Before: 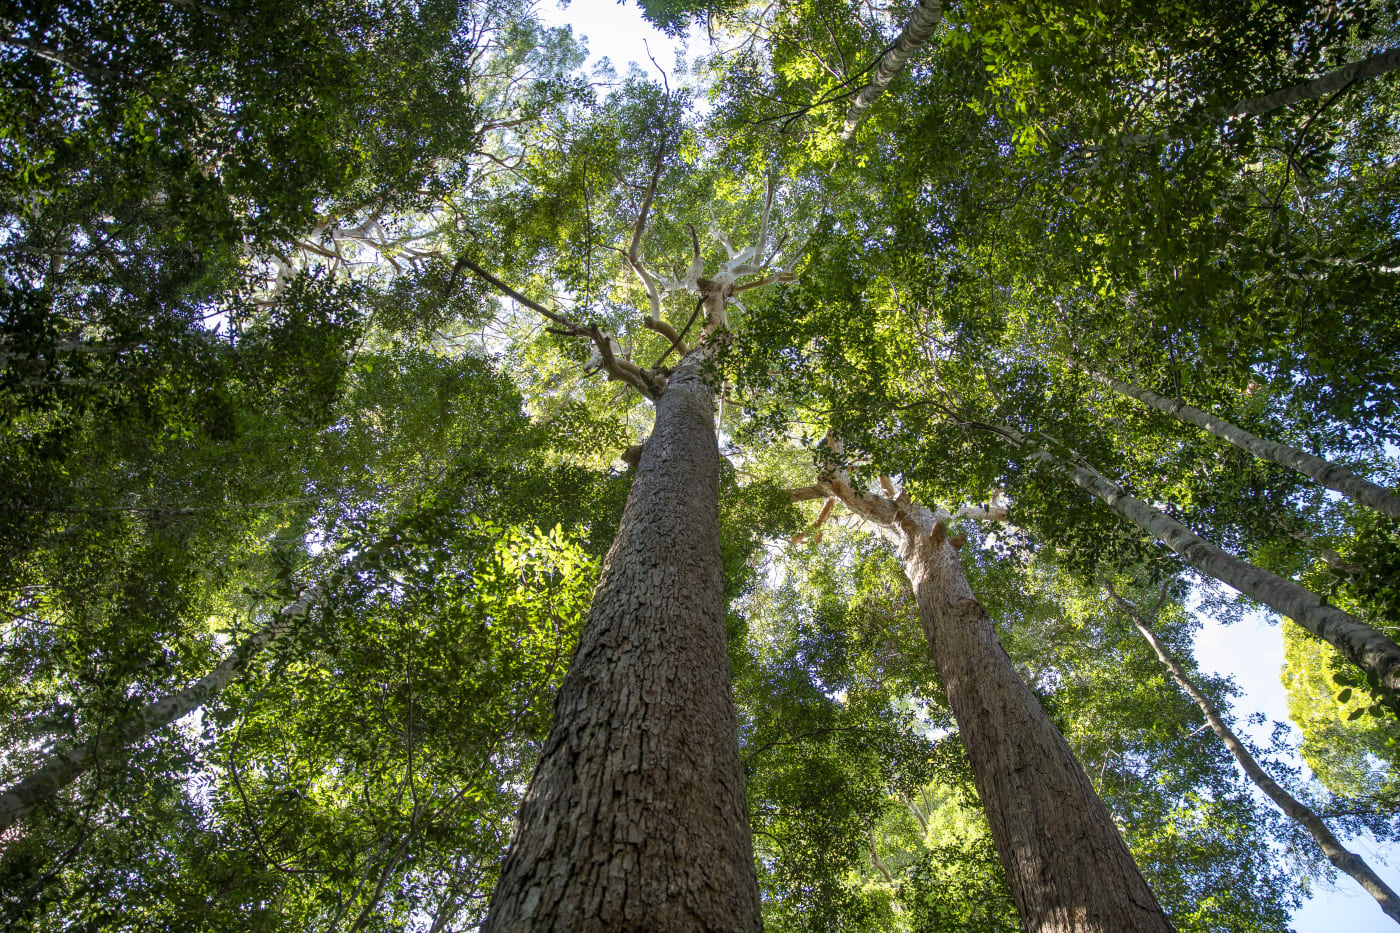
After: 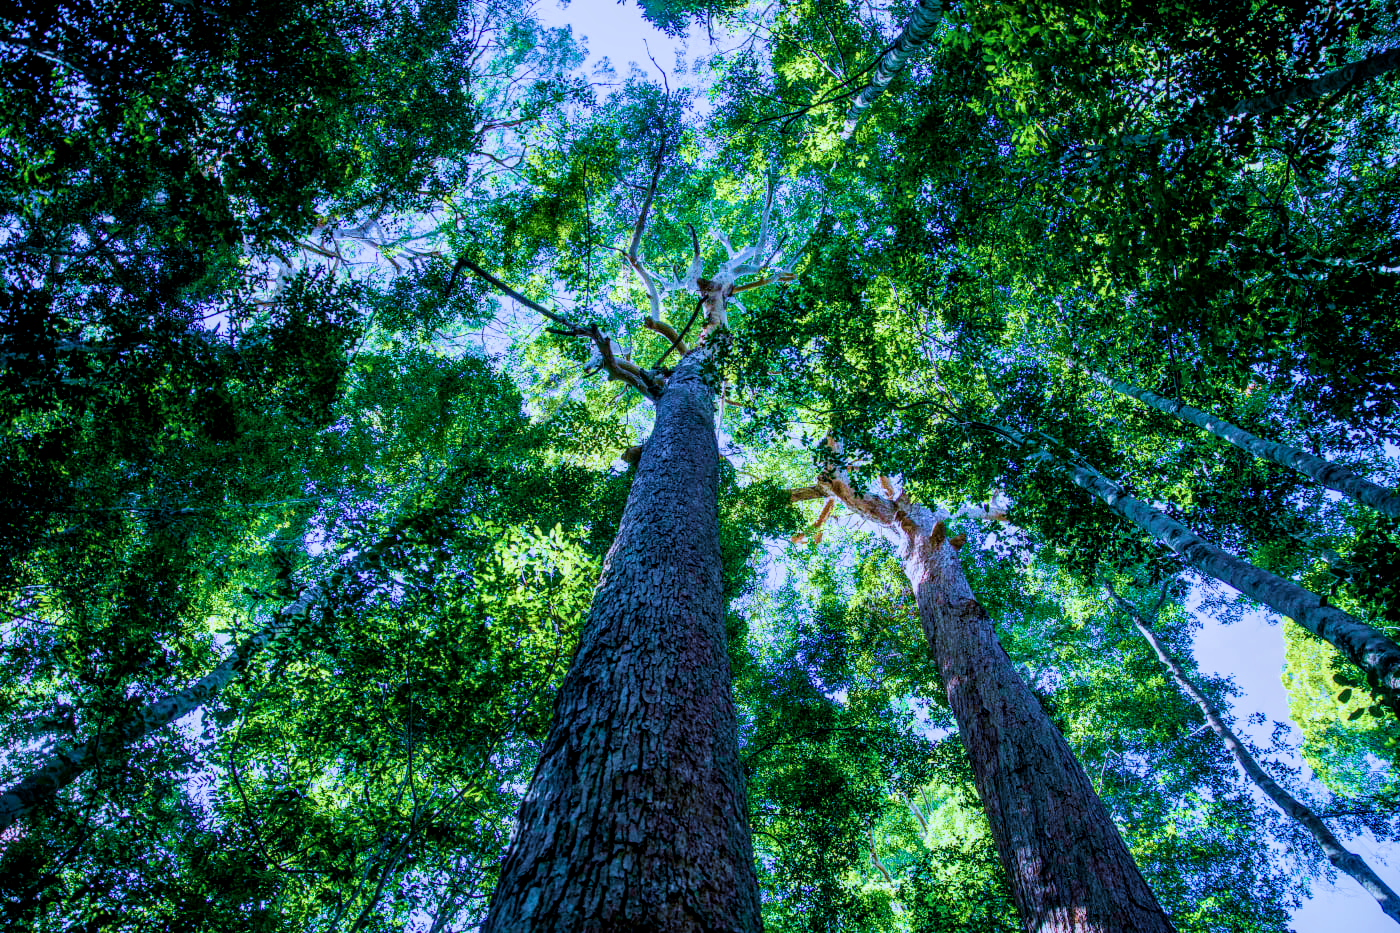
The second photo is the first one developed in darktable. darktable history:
local contrast: on, module defaults
color balance rgb: shadows lift › chroma 4.21%, shadows lift › hue 252.22°, highlights gain › chroma 1.36%, highlights gain › hue 50.24°, perceptual saturation grading › mid-tones 6.33%, perceptual saturation grading › shadows 72.44%, perceptual brilliance grading › highlights 11.59%, contrast 5.05%
filmic rgb: black relative exposure -7.65 EV, white relative exposure 4.56 EV, hardness 3.61
tone equalizer: -8 EV -0.417 EV, -7 EV -0.389 EV, -6 EV -0.333 EV, -5 EV -0.222 EV, -3 EV 0.222 EV, -2 EV 0.333 EV, -1 EV 0.389 EV, +0 EV 0.417 EV, edges refinement/feathering 500, mask exposure compensation -1.57 EV, preserve details no
color calibration: illuminant custom, x 0.422, y 0.412, temperature 3284.99 K
velvia: strength 82.96%
